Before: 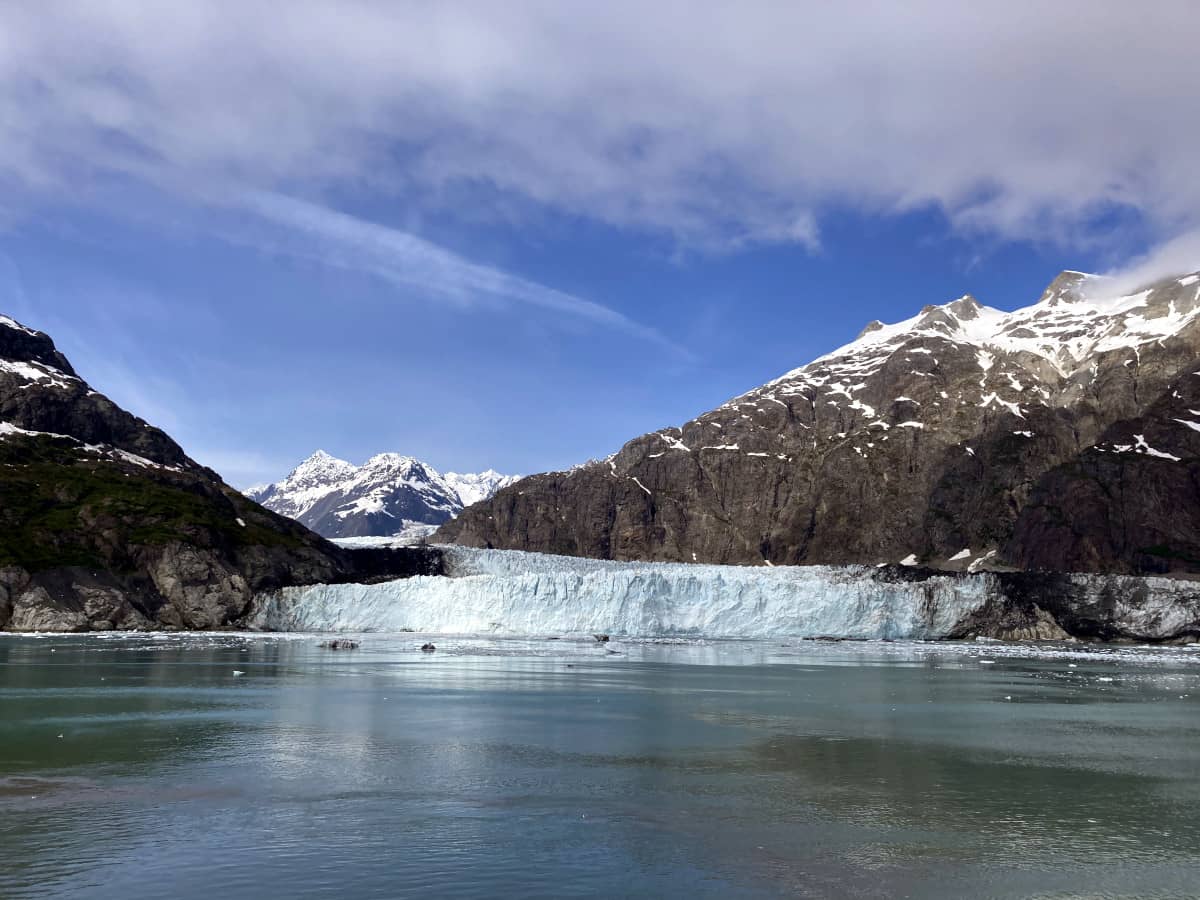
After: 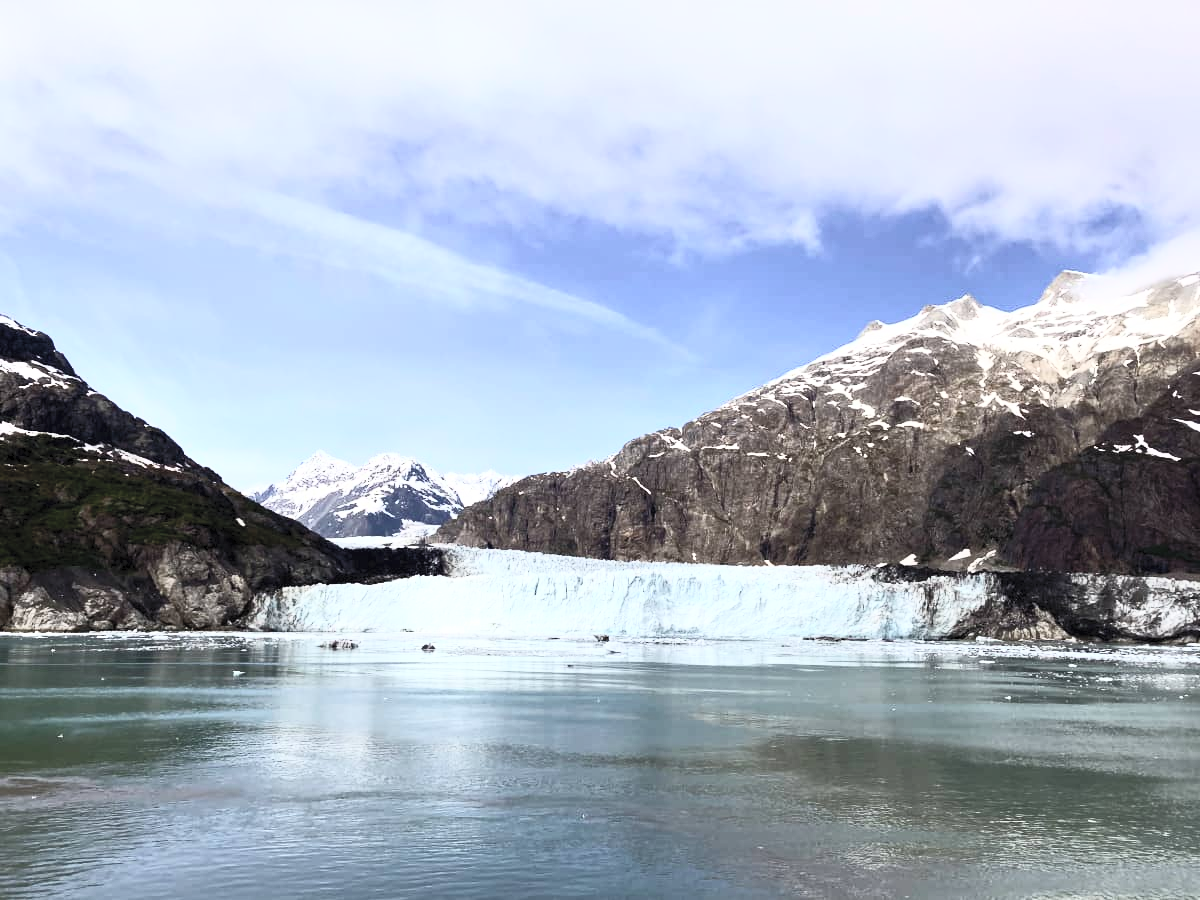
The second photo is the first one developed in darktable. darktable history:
shadows and highlights: shadows 0.647, highlights 39.87
exposure: exposure 0.014 EV, compensate exposure bias true, compensate highlight preservation false
contrast brightness saturation: contrast 0.44, brightness 0.557, saturation -0.193
